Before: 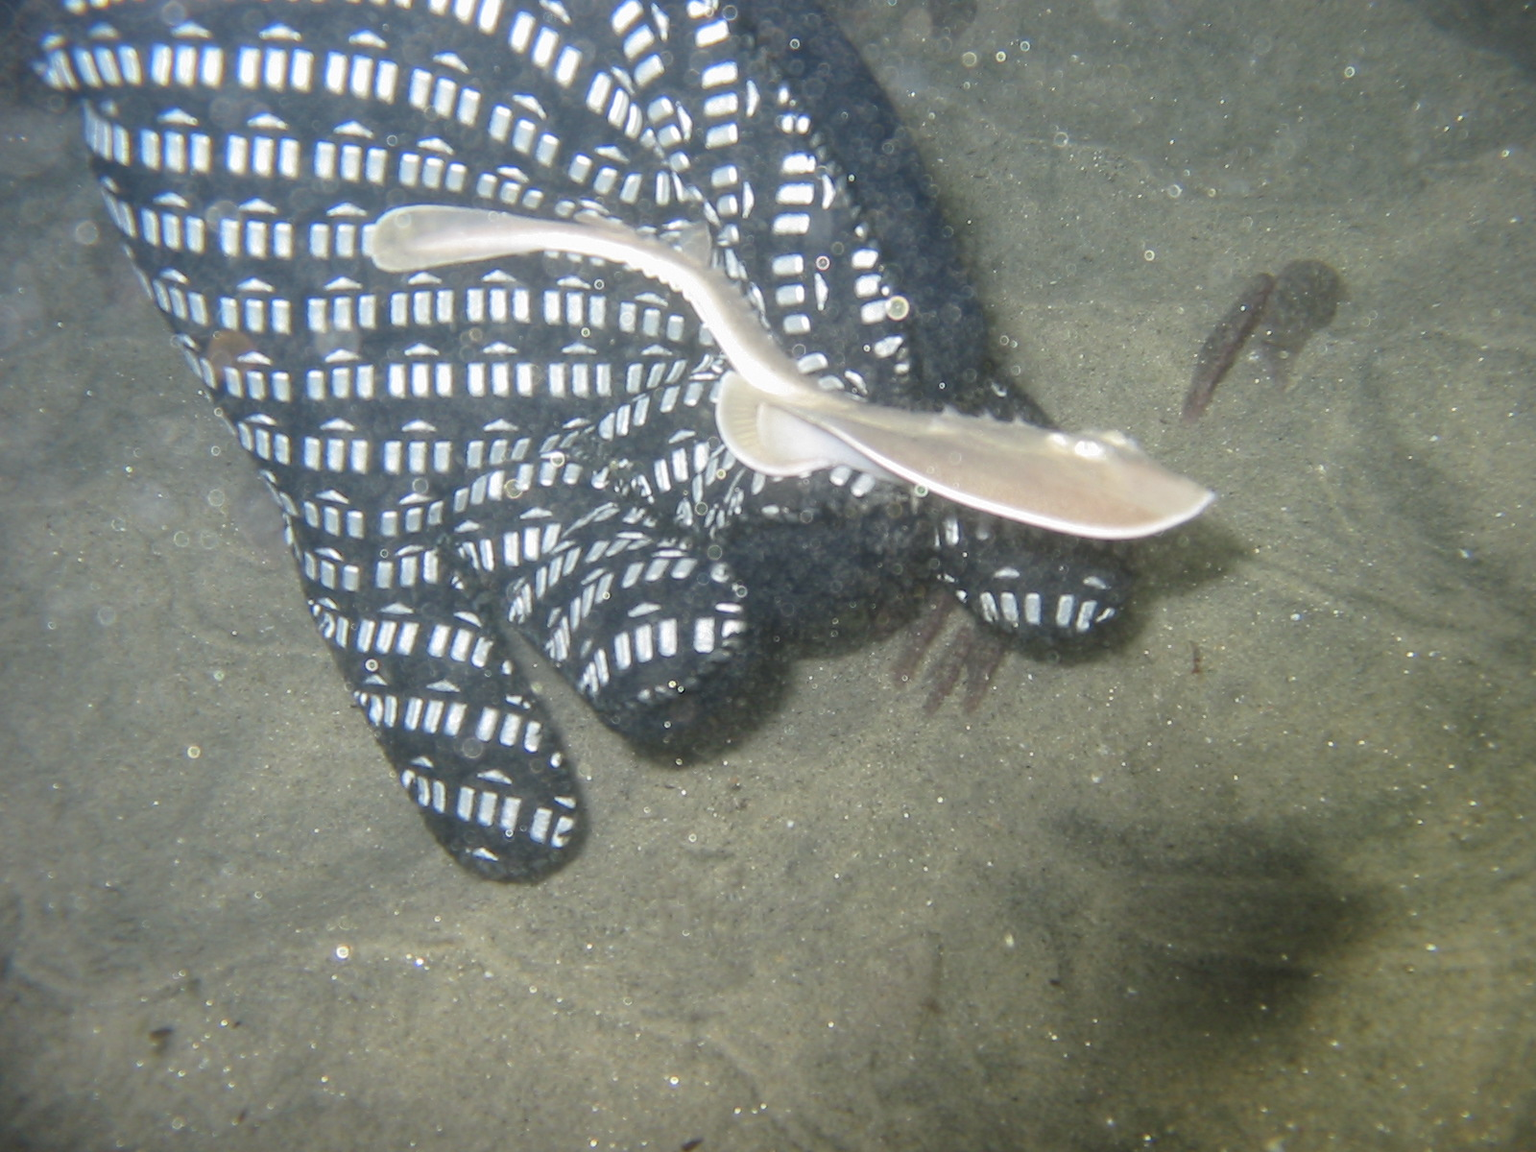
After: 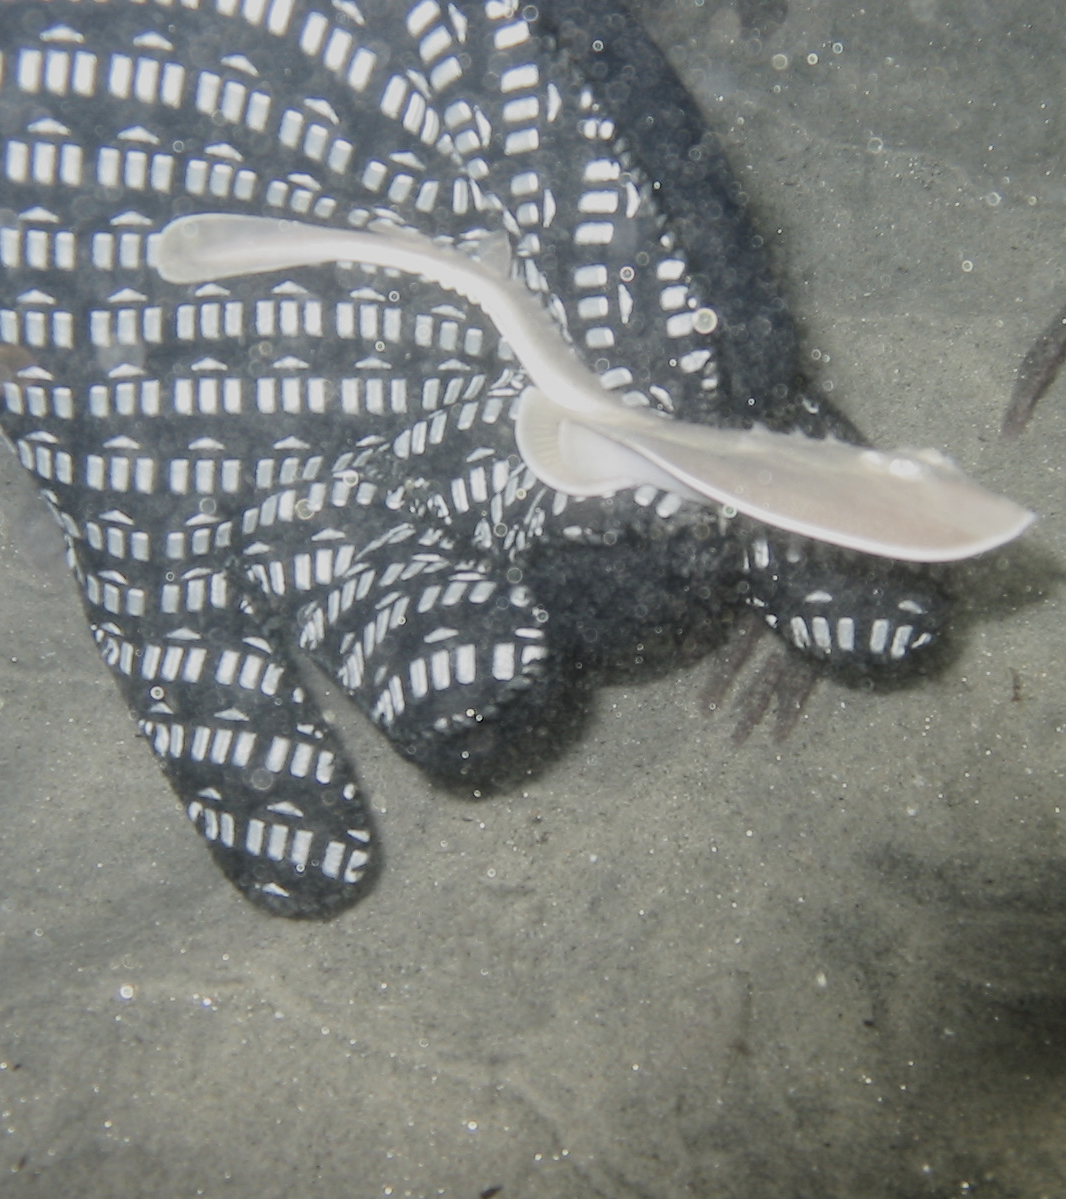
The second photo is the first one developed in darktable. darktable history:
crop and rotate: left 14.385%, right 18.948%
filmic rgb: black relative exposure -7.65 EV, white relative exposure 4.56 EV, hardness 3.61
contrast brightness saturation: contrast 0.1, saturation -0.36
